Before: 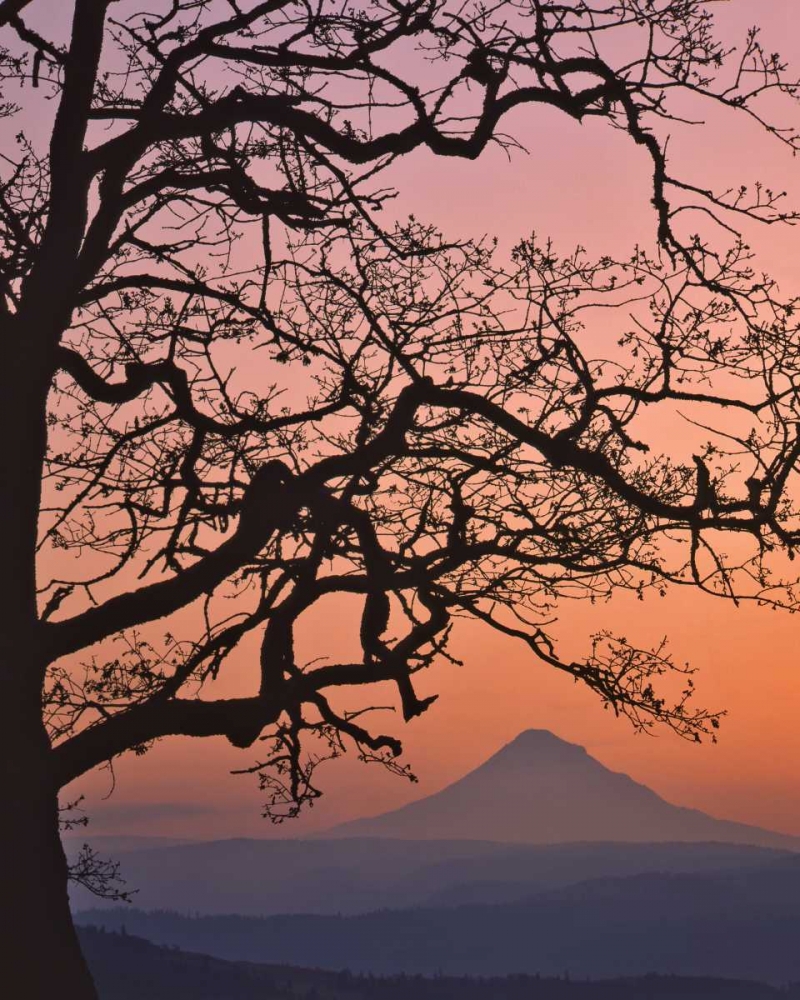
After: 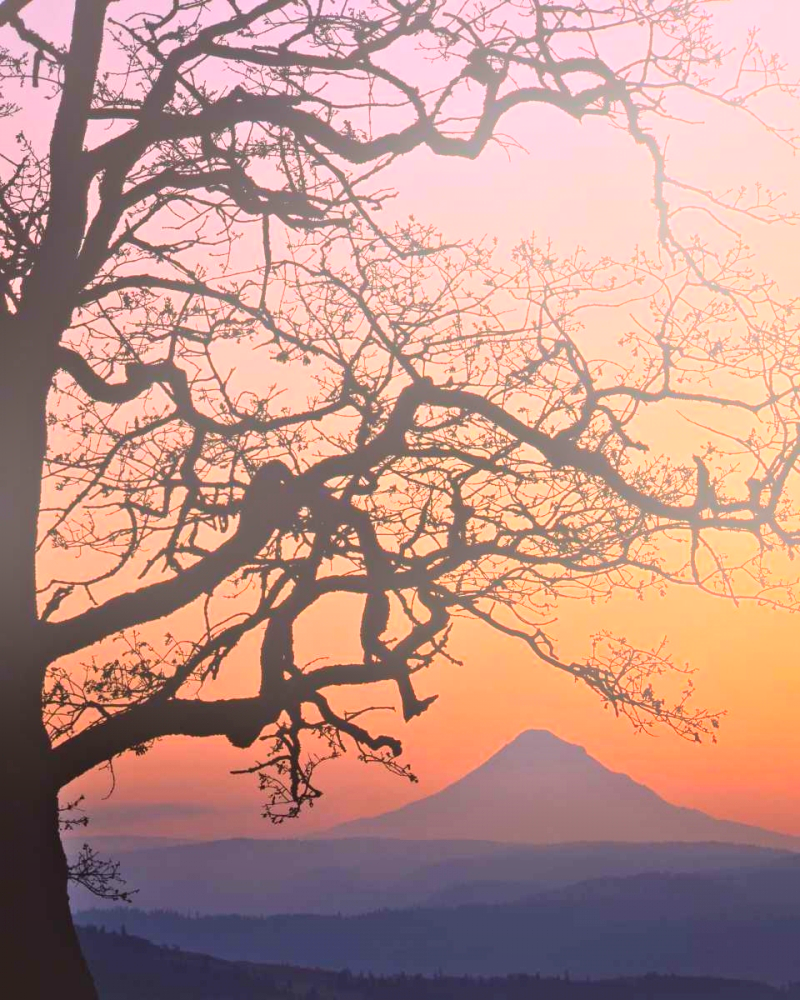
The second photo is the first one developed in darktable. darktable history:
bloom: on, module defaults
contrast brightness saturation: contrast 0.09, saturation 0.28
exposure: black level correction 0, exposure 0.7 EV, compensate exposure bias true, compensate highlight preservation false
